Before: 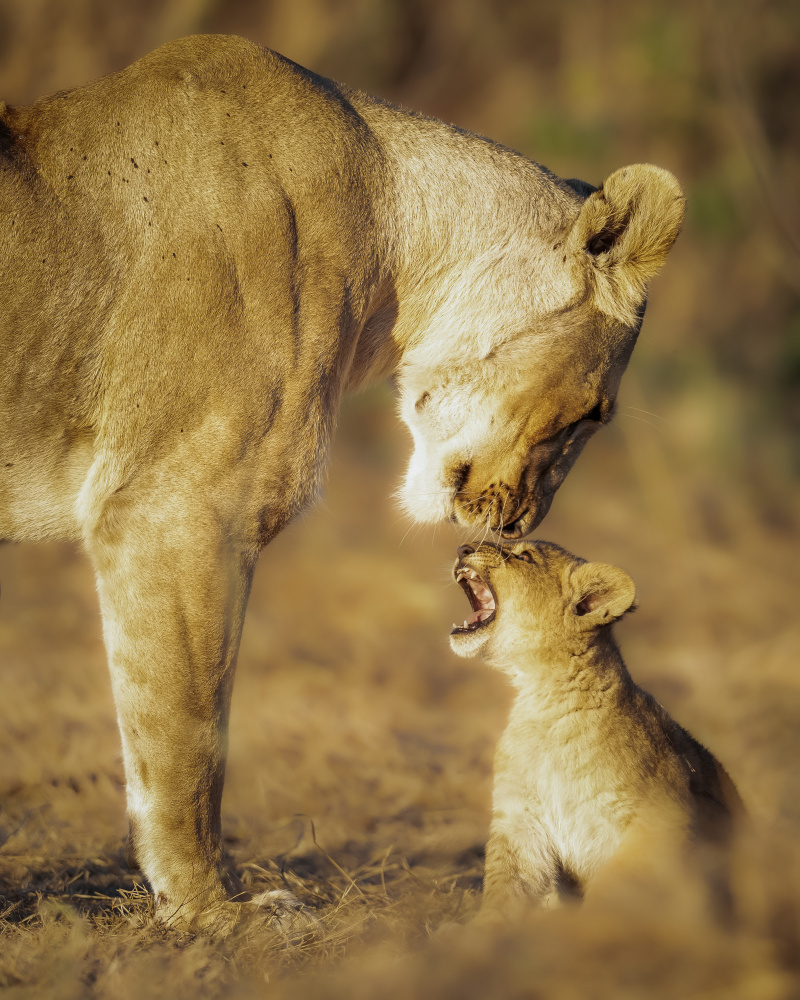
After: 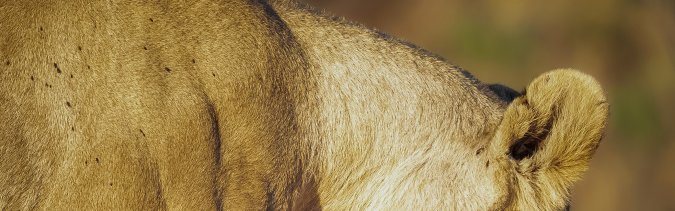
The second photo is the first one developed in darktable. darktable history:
crop and rotate: left 9.636%, top 9.526%, right 5.889%, bottom 69.343%
tone equalizer: -7 EV 0.204 EV, -6 EV 0.131 EV, -5 EV 0.092 EV, -4 EV 0.06 EV, -2 EV -0.04 EV, -1 EV -0.046 EV, +0 EV -0.056 EV, edges refinement/feathering 500, mask exposure compensation -1.57 EV, preserve details guided filter
